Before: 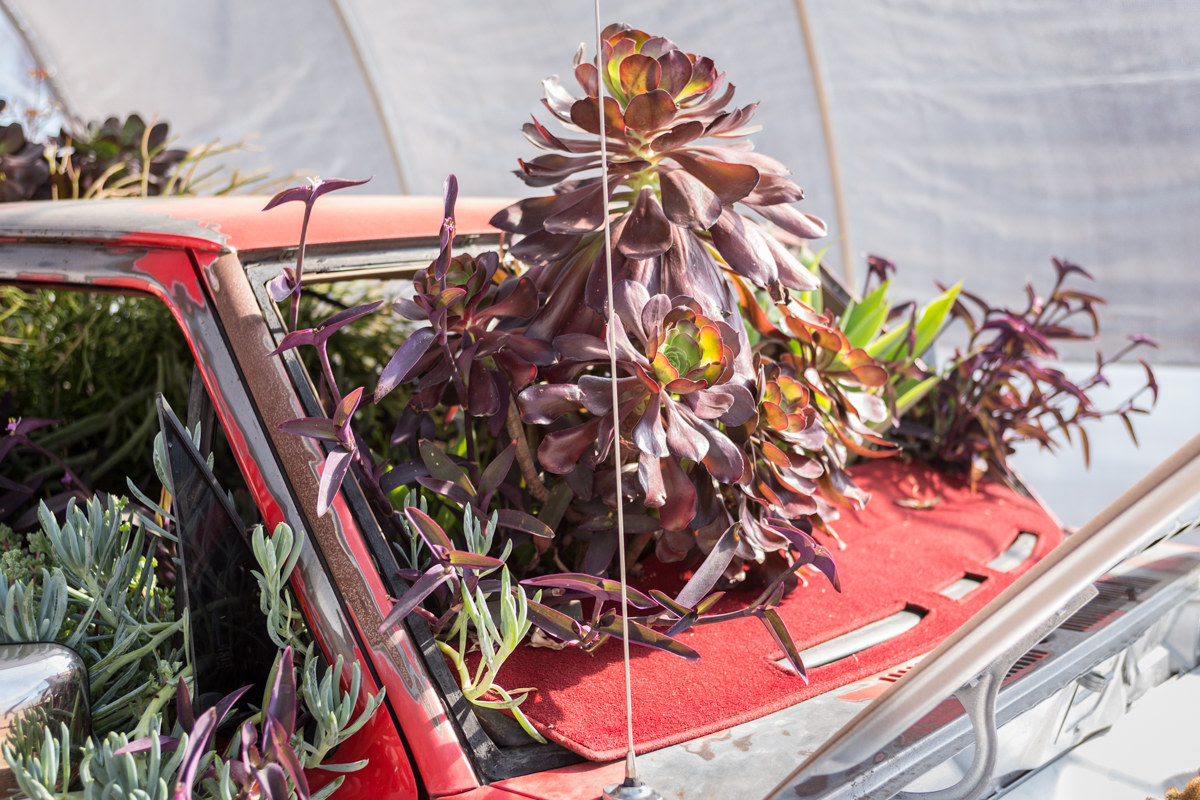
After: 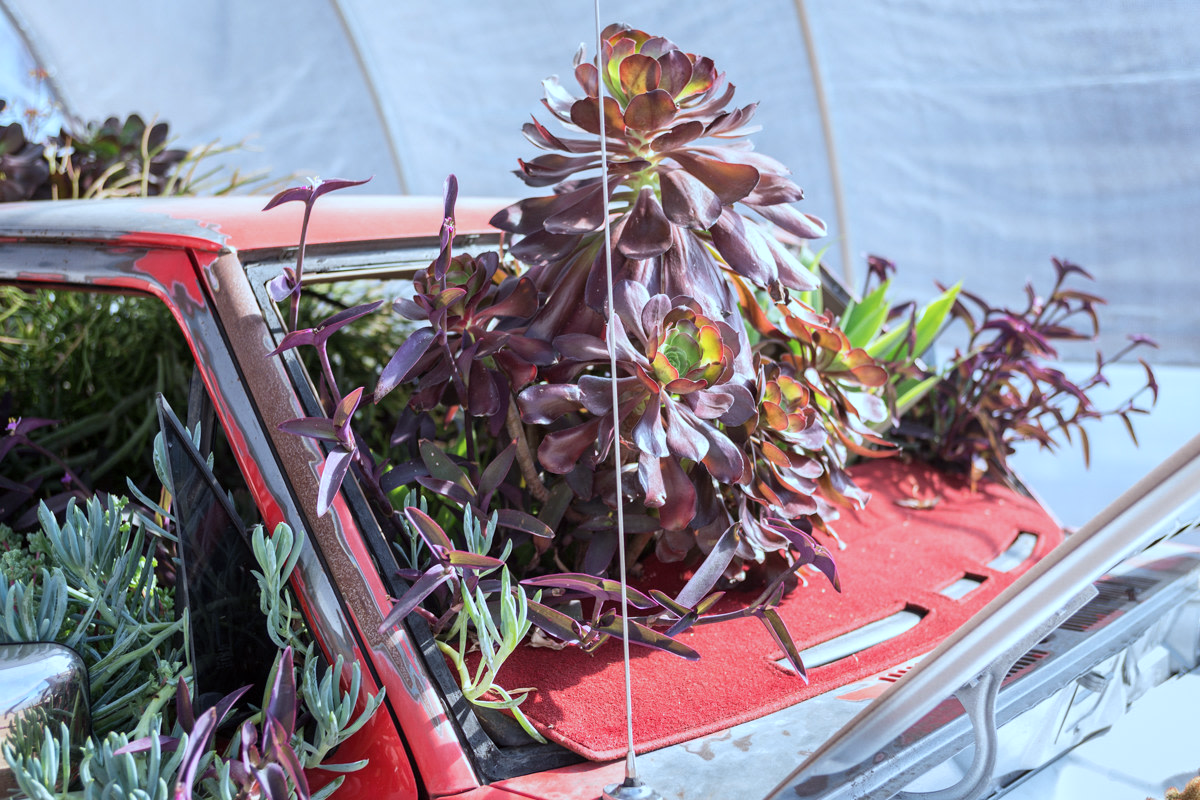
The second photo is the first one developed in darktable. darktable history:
color calibration: illuminant as shot in camera, x 0.384, y 0.38, temperature 3935.87 K
